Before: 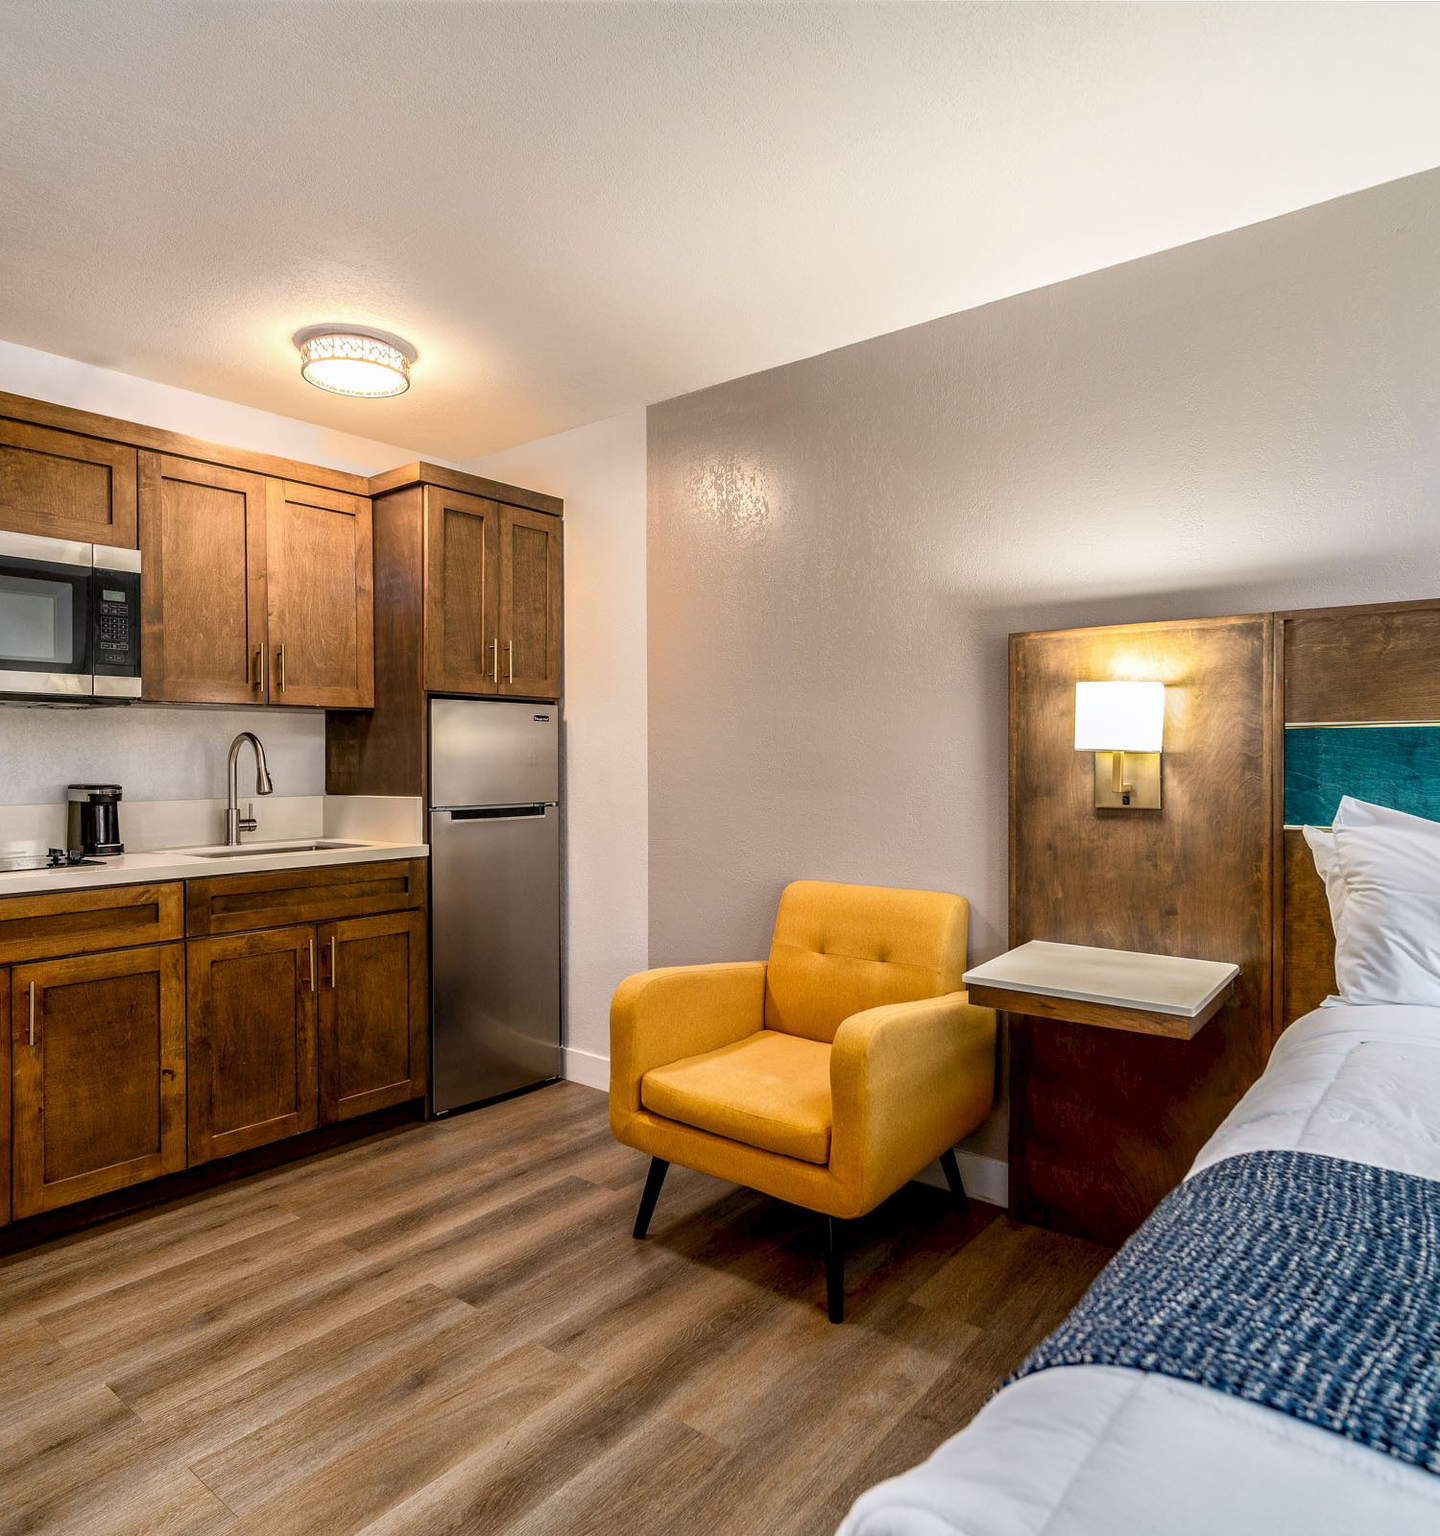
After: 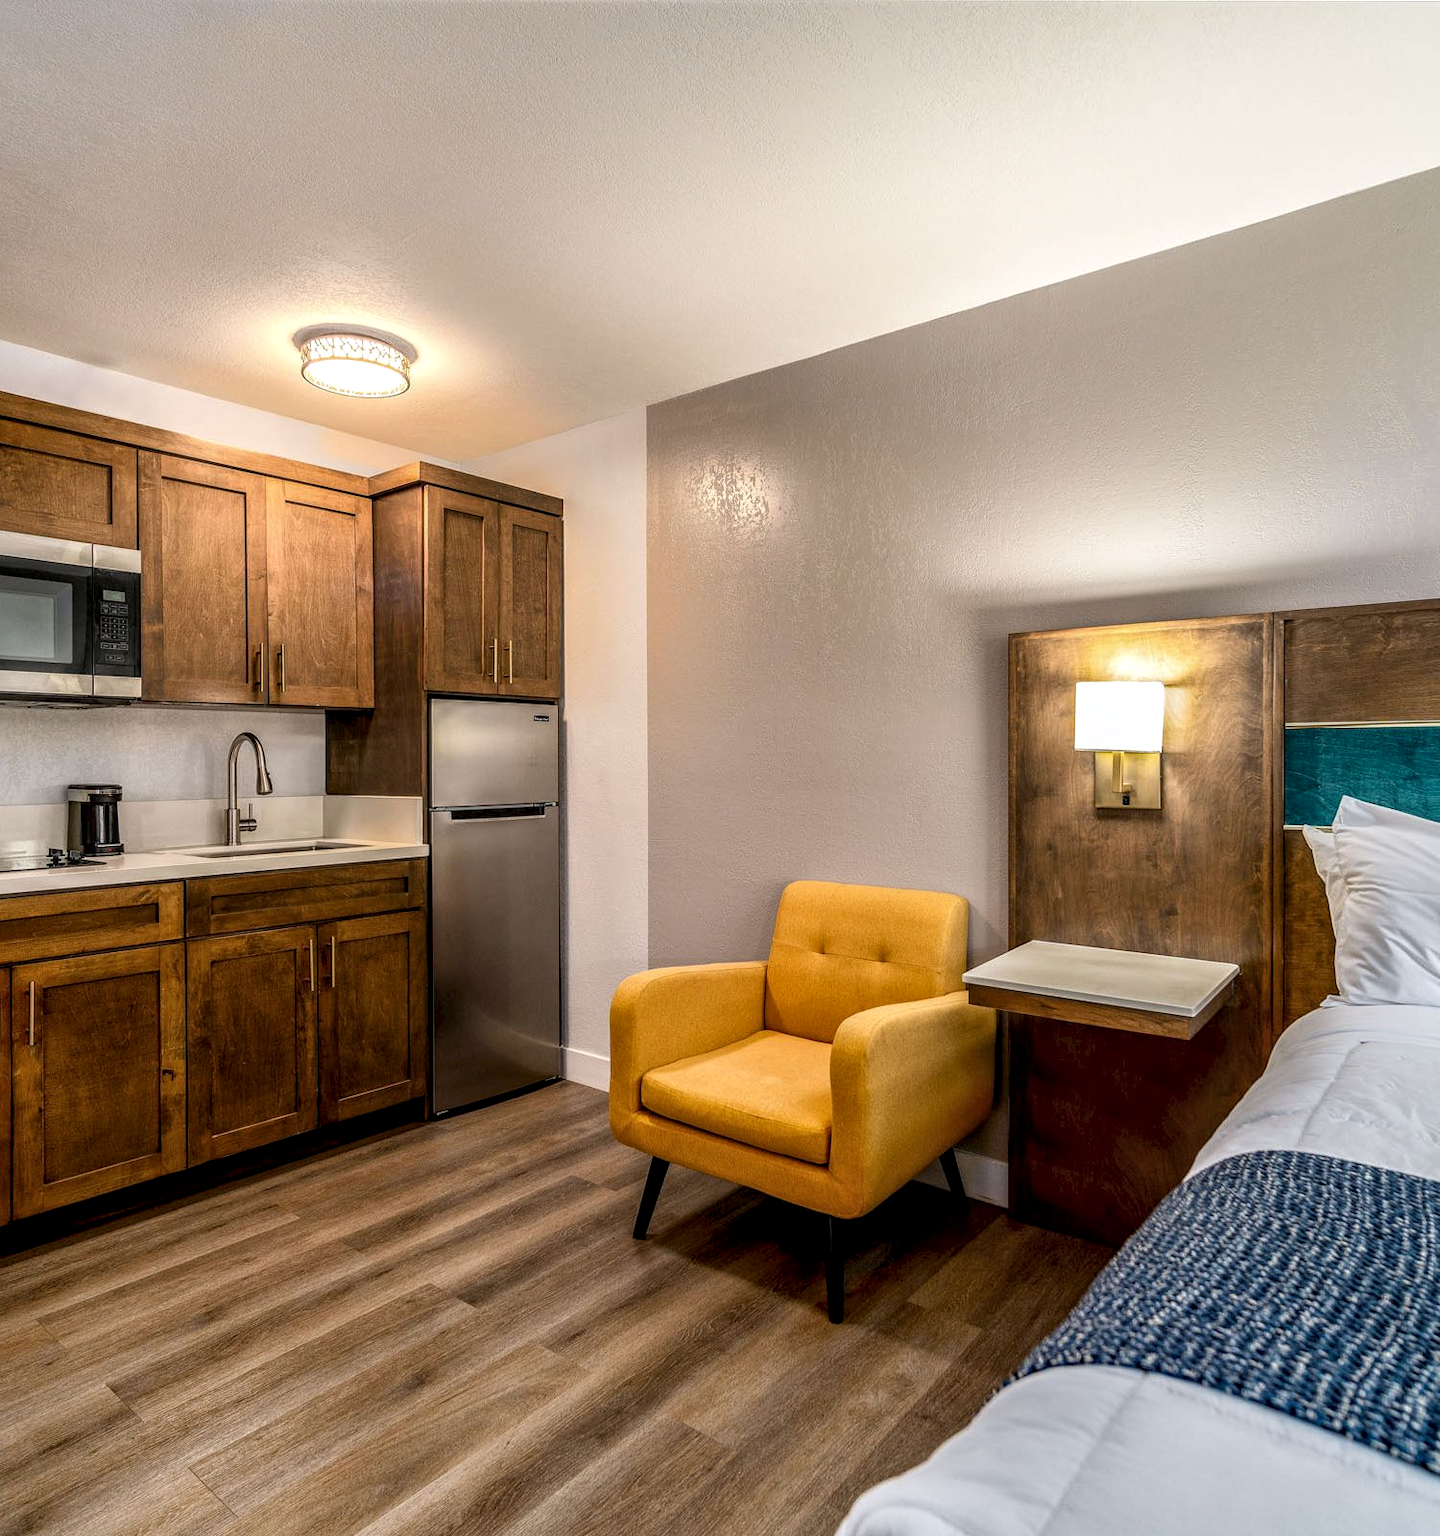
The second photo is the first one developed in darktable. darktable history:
local contrast: on, module defaults
levels: white 90.7%, levels [0, 0.51, 1]
